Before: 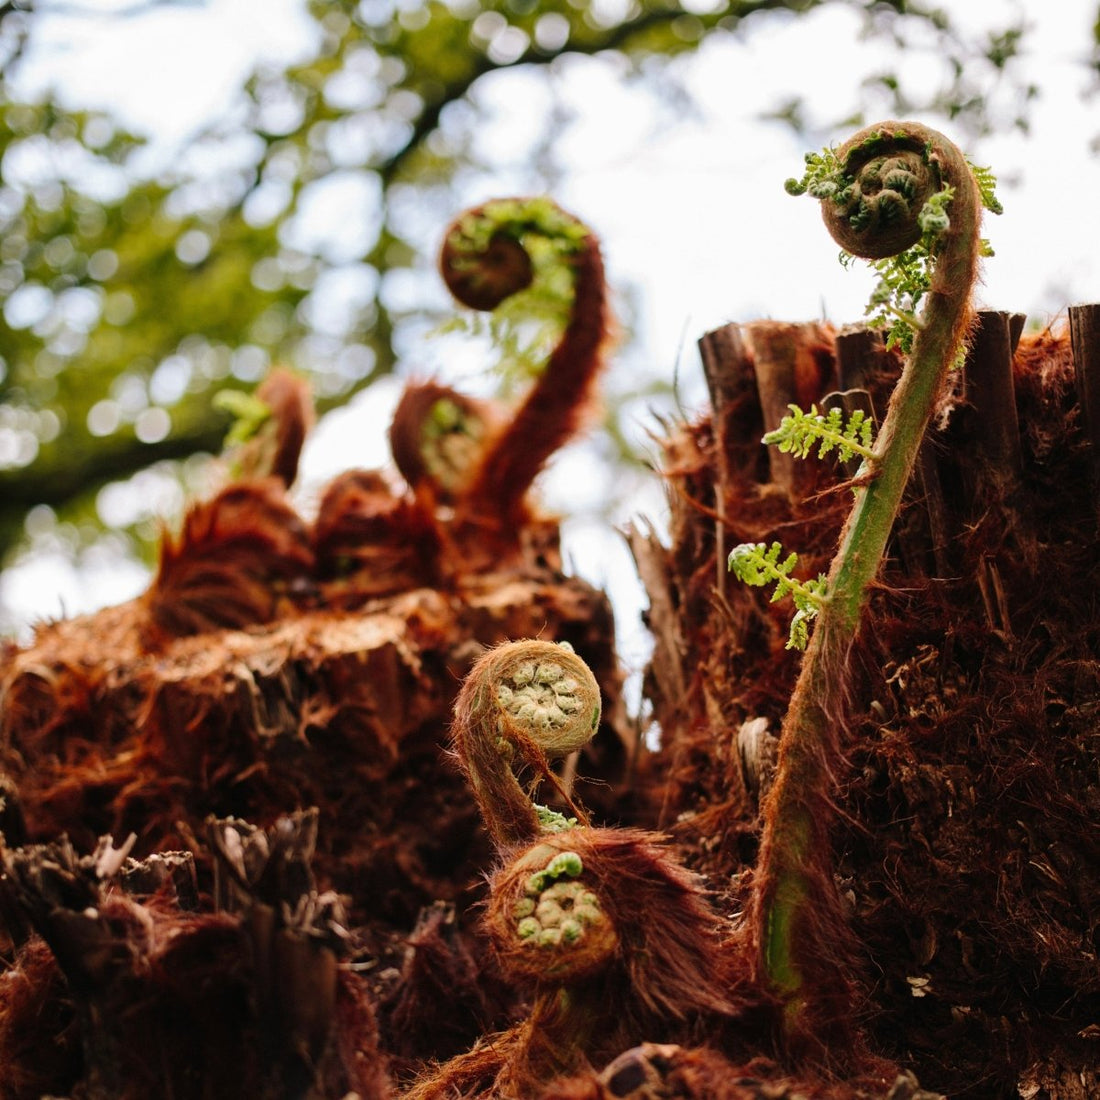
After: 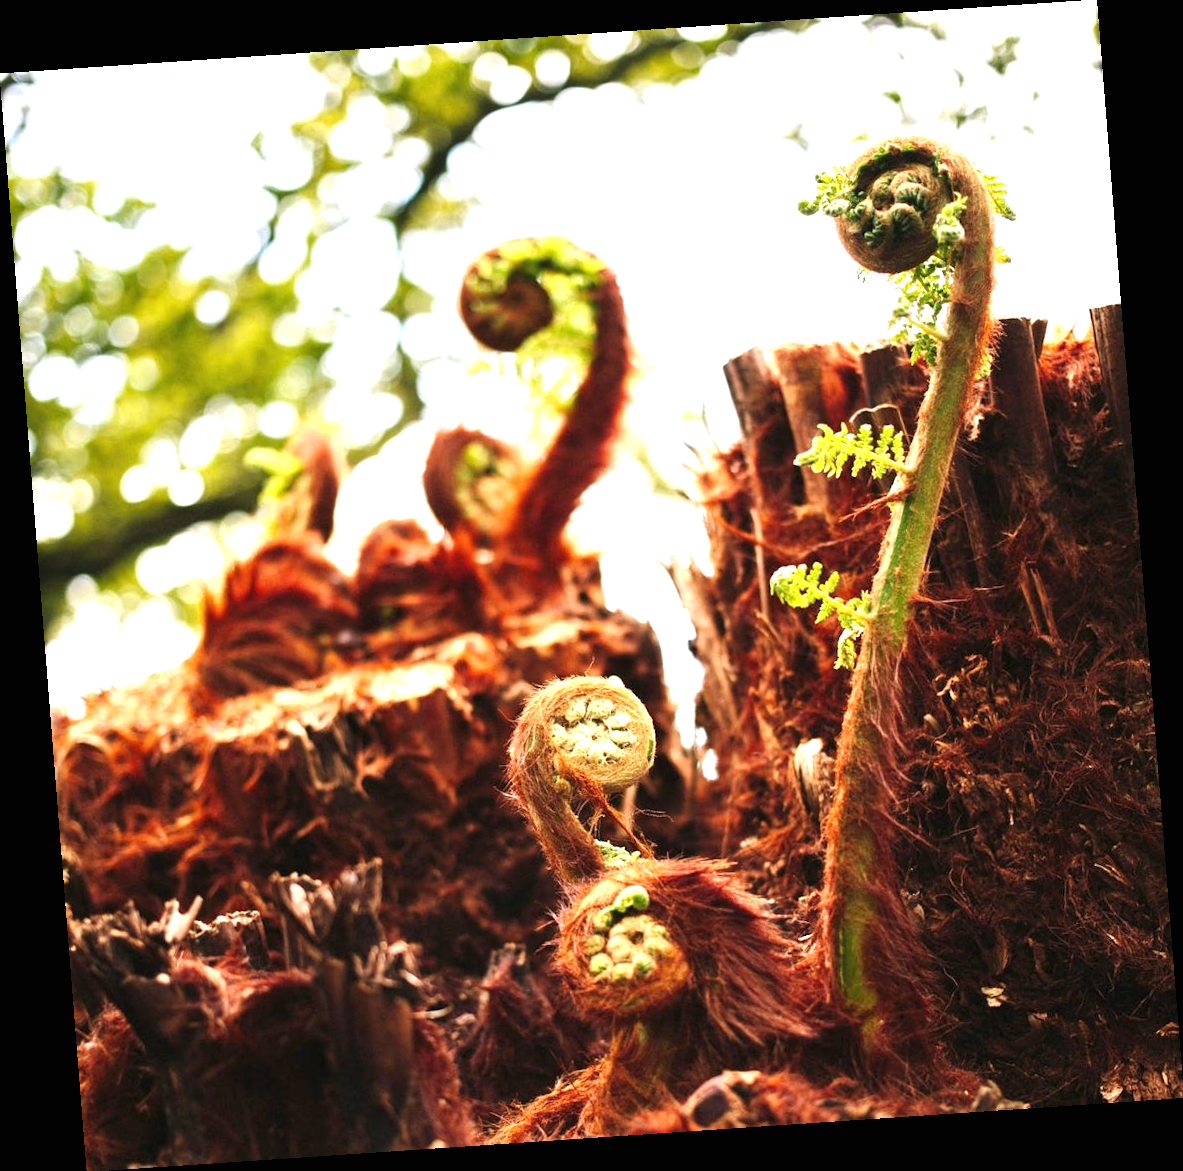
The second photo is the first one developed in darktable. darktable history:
rotate and perspective: rotation -4.2°, shear 0.006, automatic cropping off
exposure: black level correction 0, exposure 1.4 EV, compensate highlight preservation false
